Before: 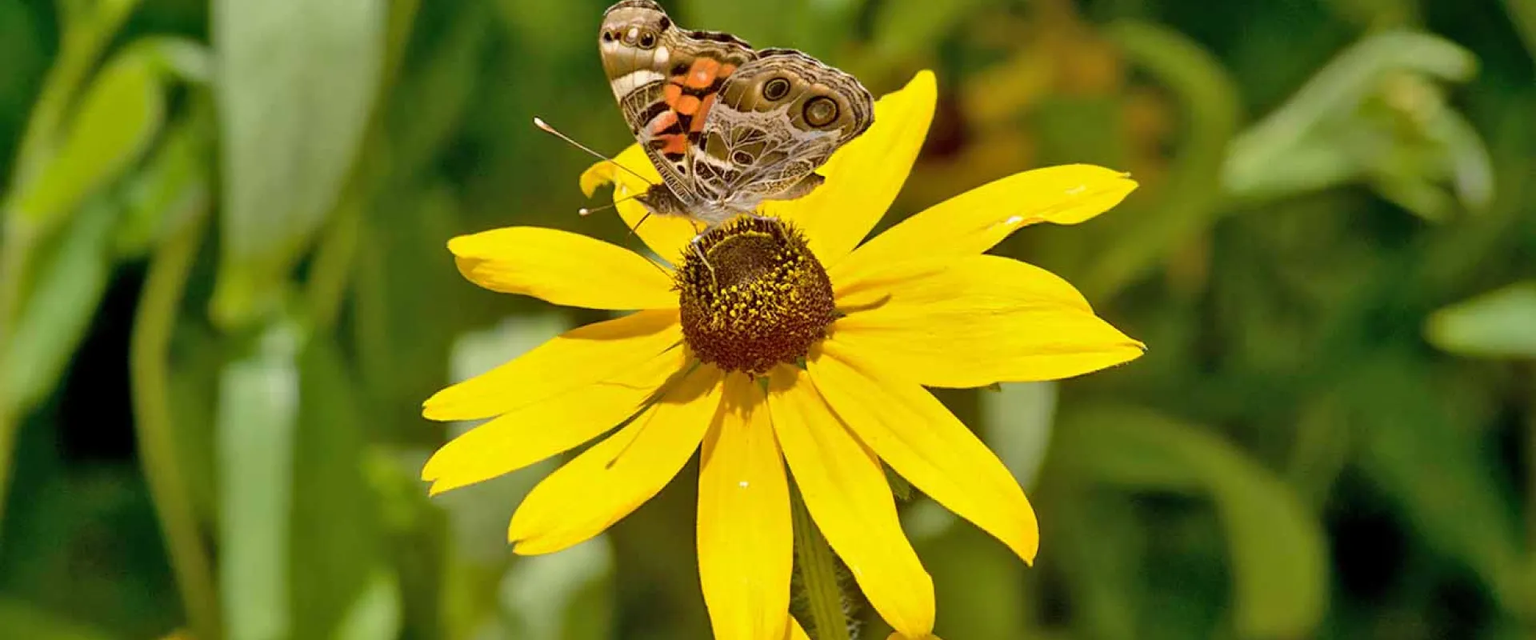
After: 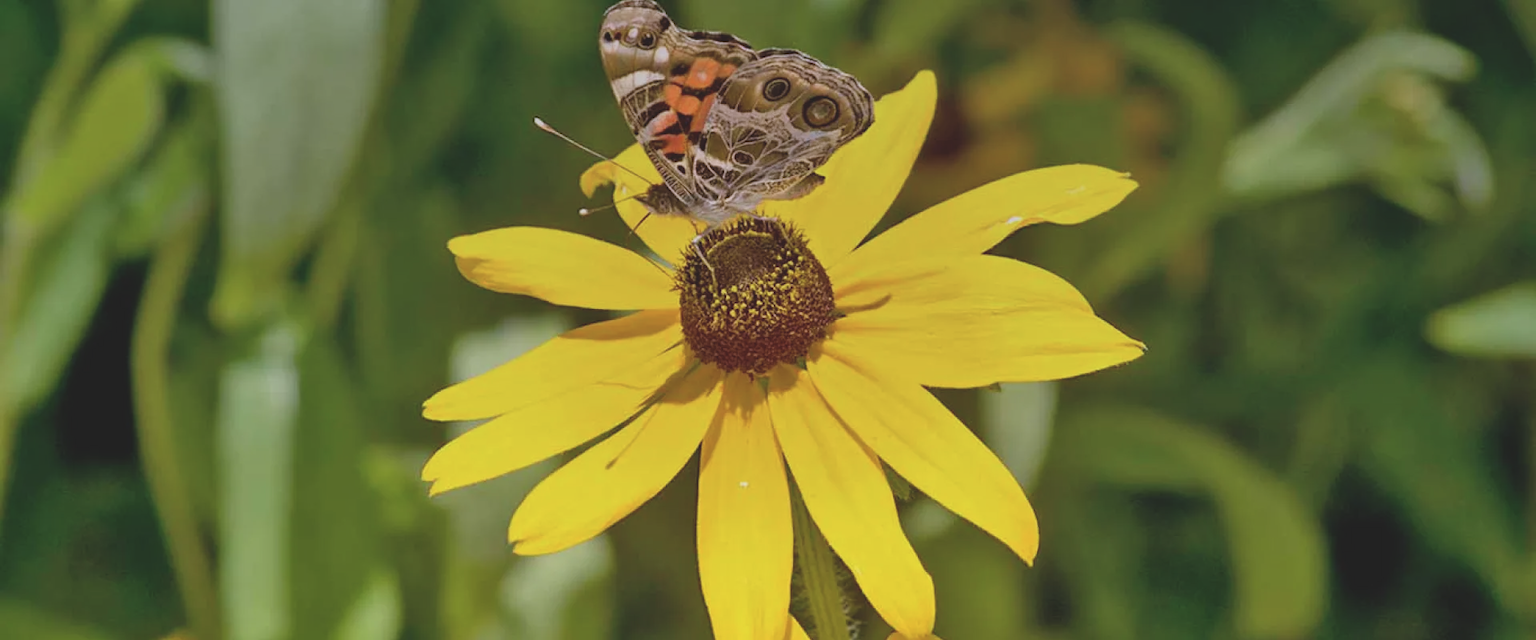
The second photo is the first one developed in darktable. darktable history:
color balance: lift [1.01, 1, 1, 1], gamma [1.097, 1, 1, 1], gain [0.85, 1, 1, 1]
graduated density: hue 238.83°, saturation 50%
